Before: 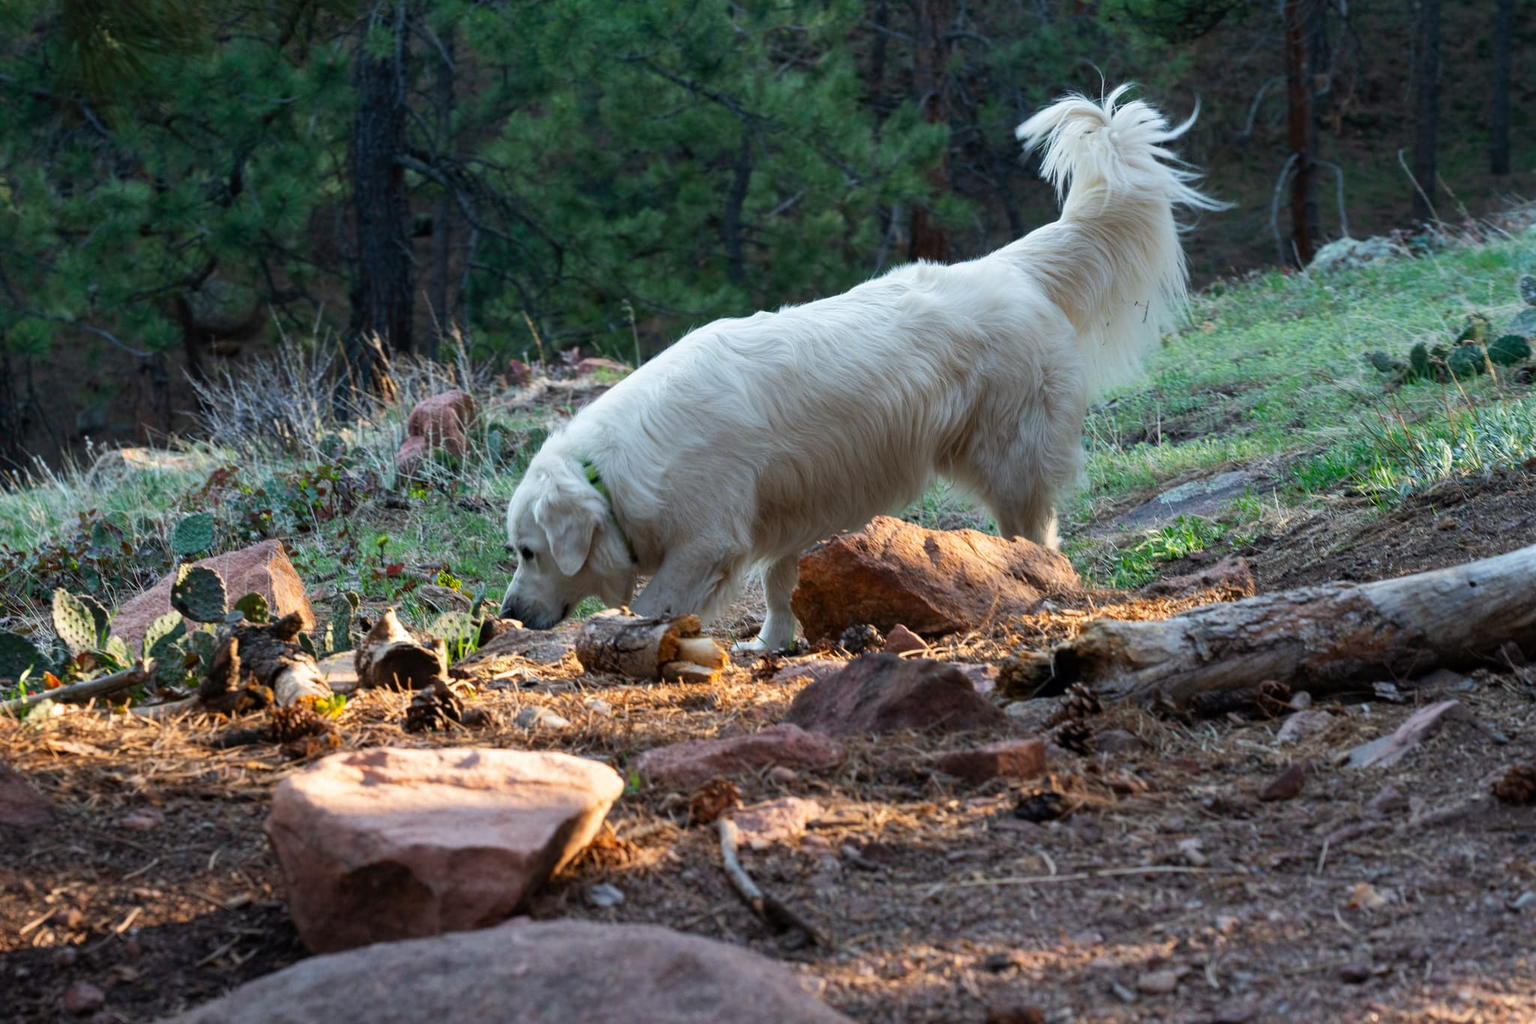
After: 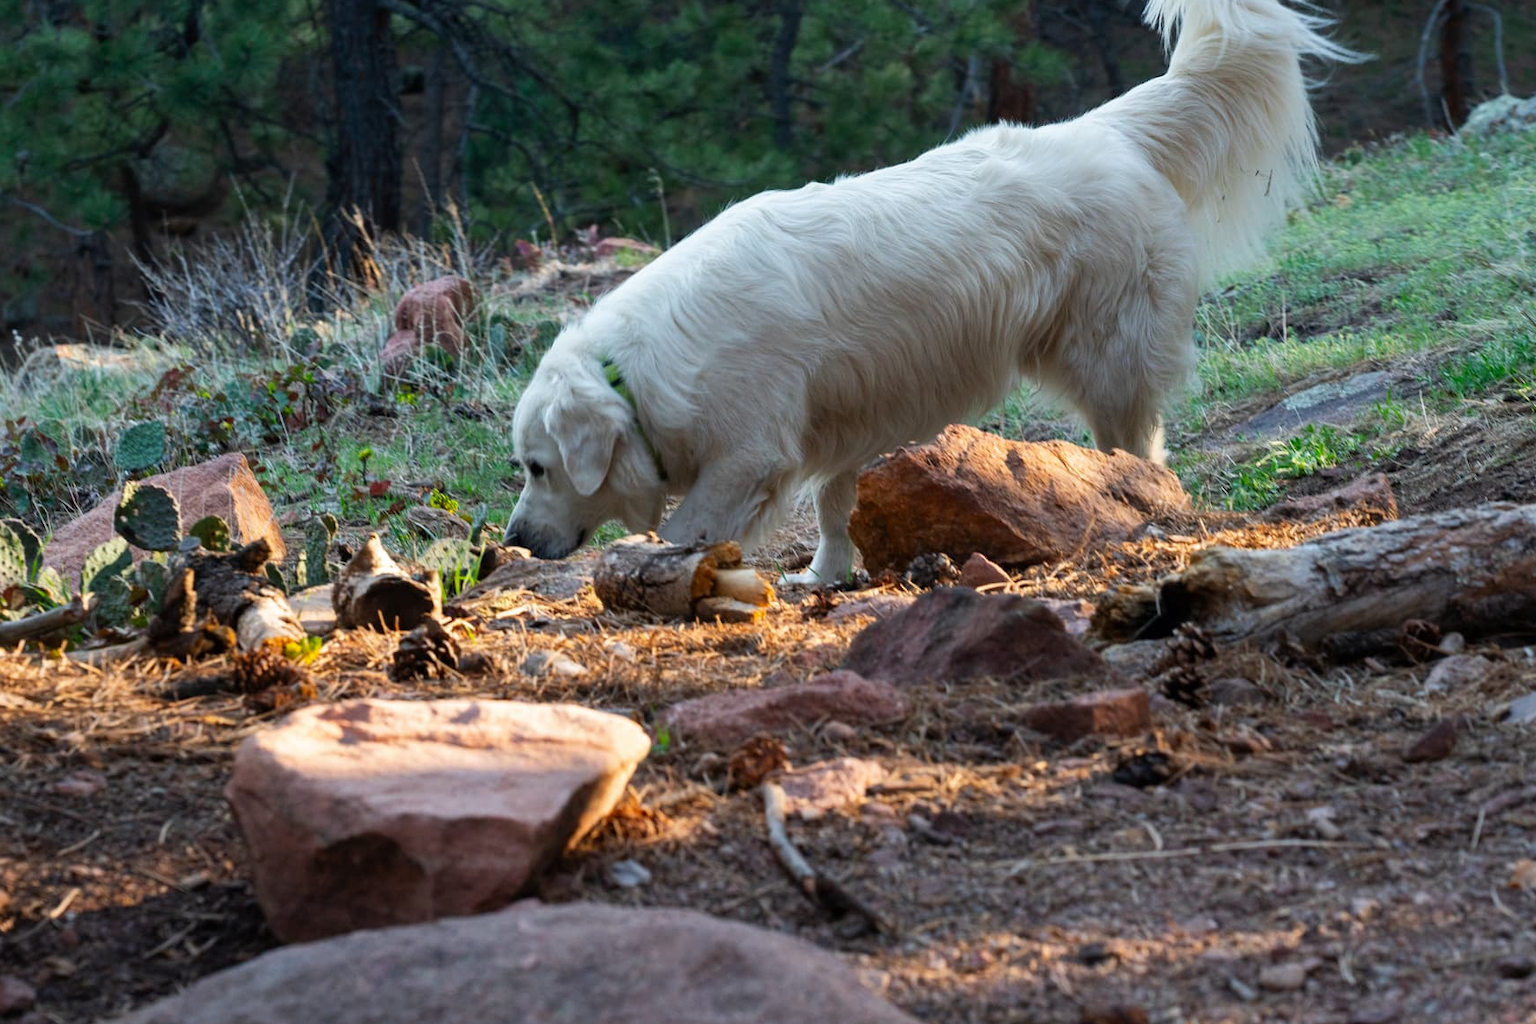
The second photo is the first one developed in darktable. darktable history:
rgb levels: preserve colors max RGB
vibrance: on, module defaults
crop and rotate: left 4.842%, top 15.51%, right 10.668%
